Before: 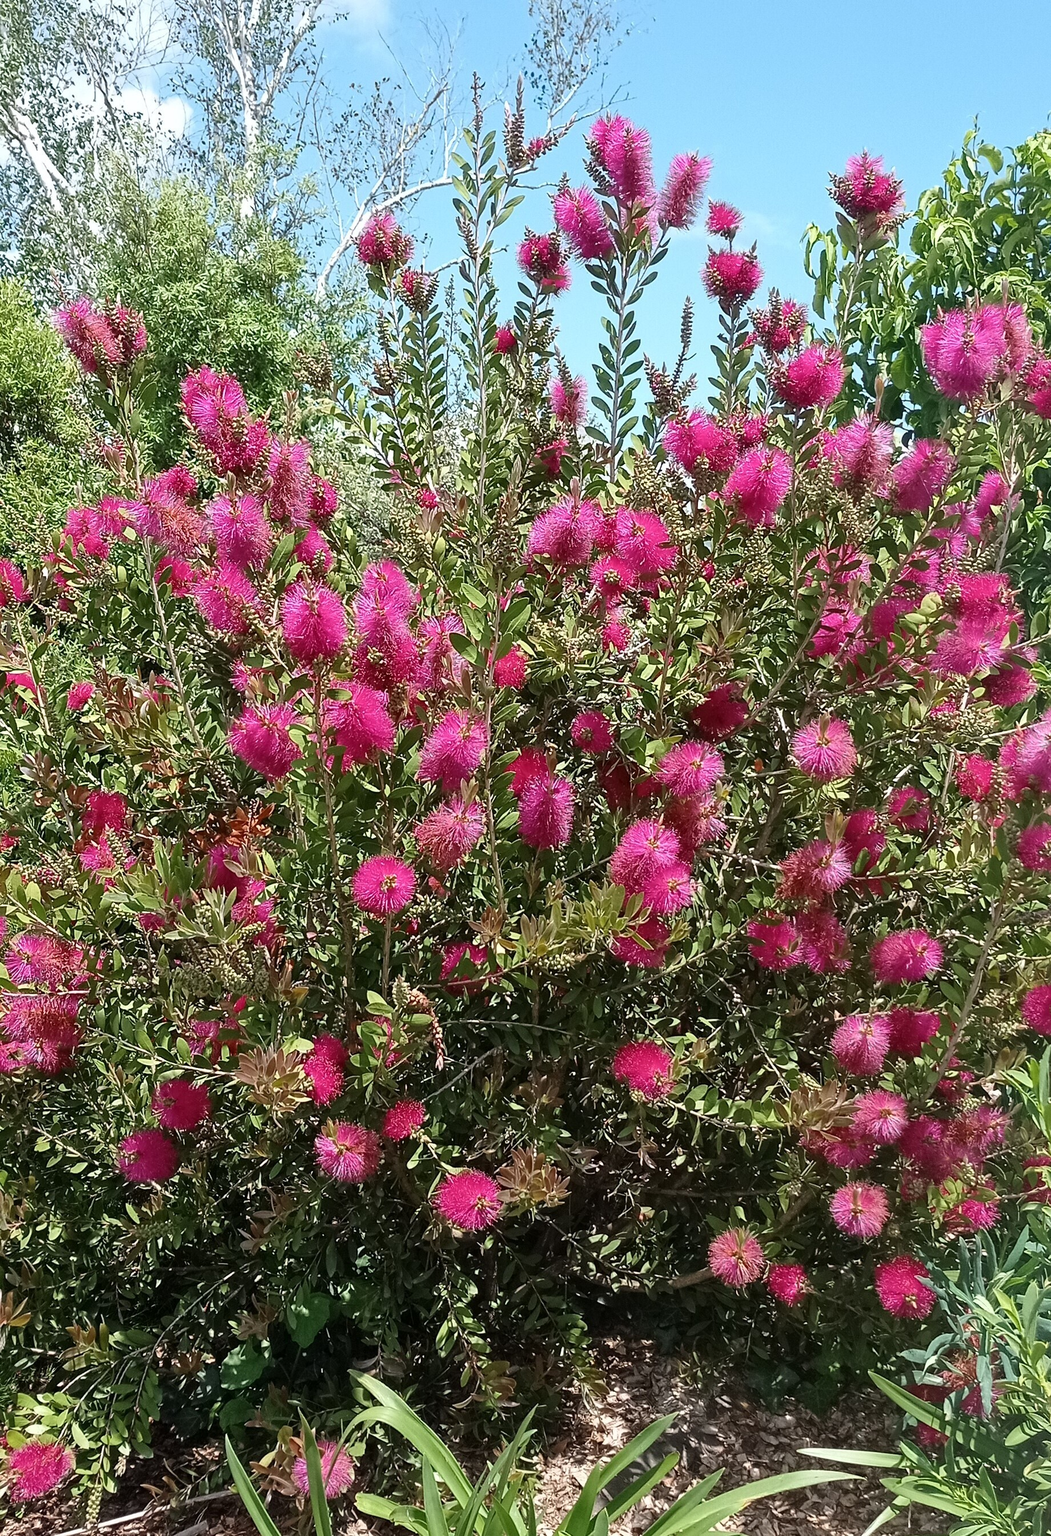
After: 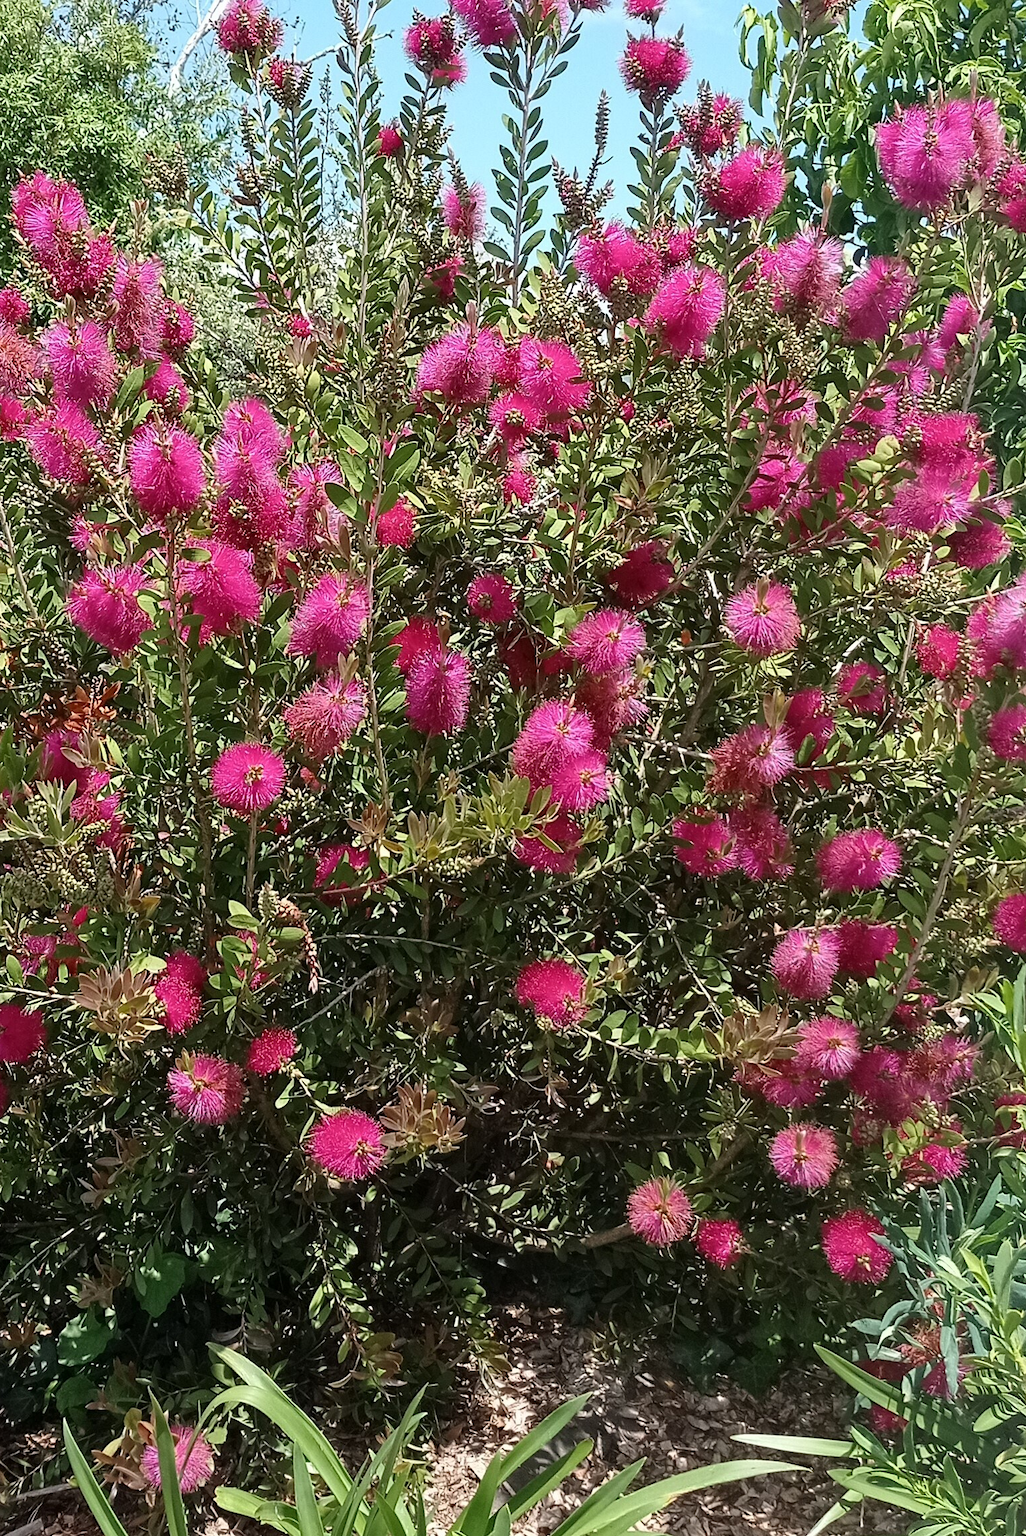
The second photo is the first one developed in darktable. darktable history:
crop: left 16.344%, top 14.304%
